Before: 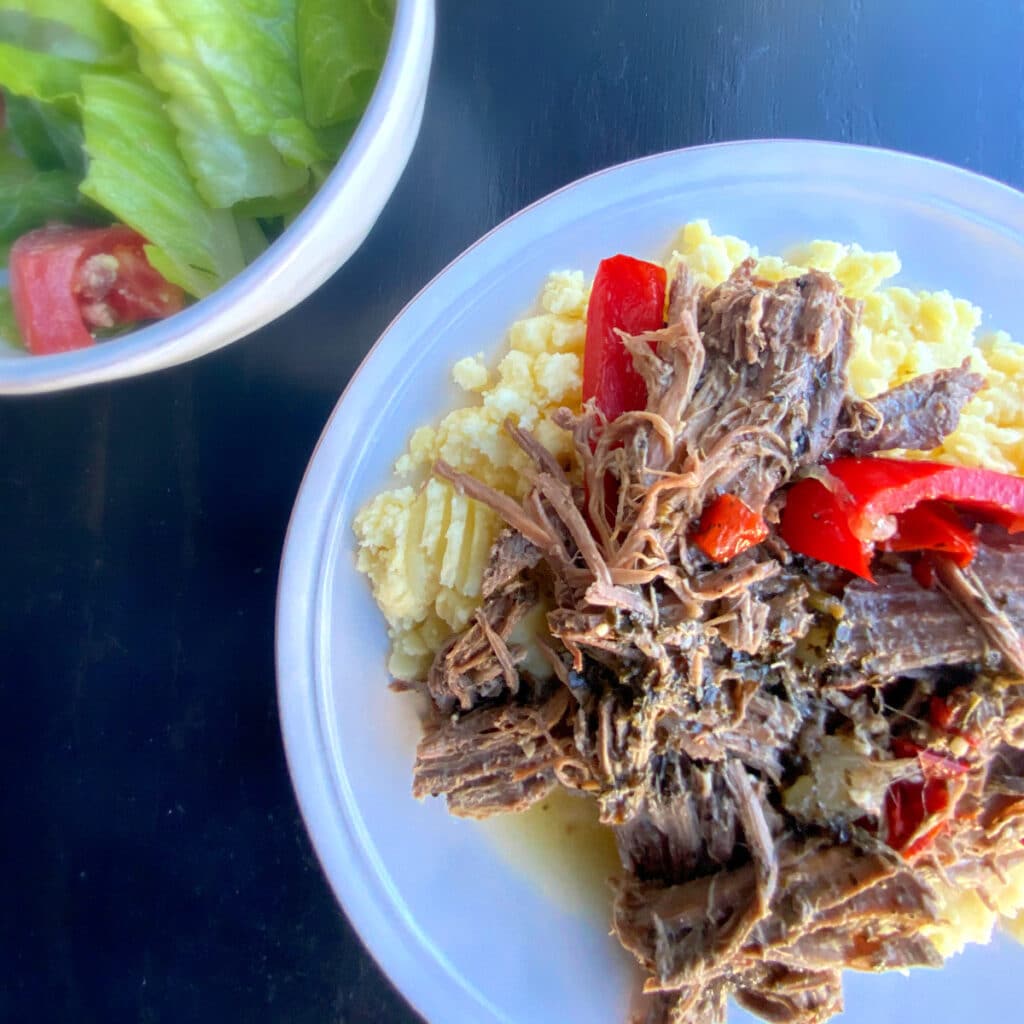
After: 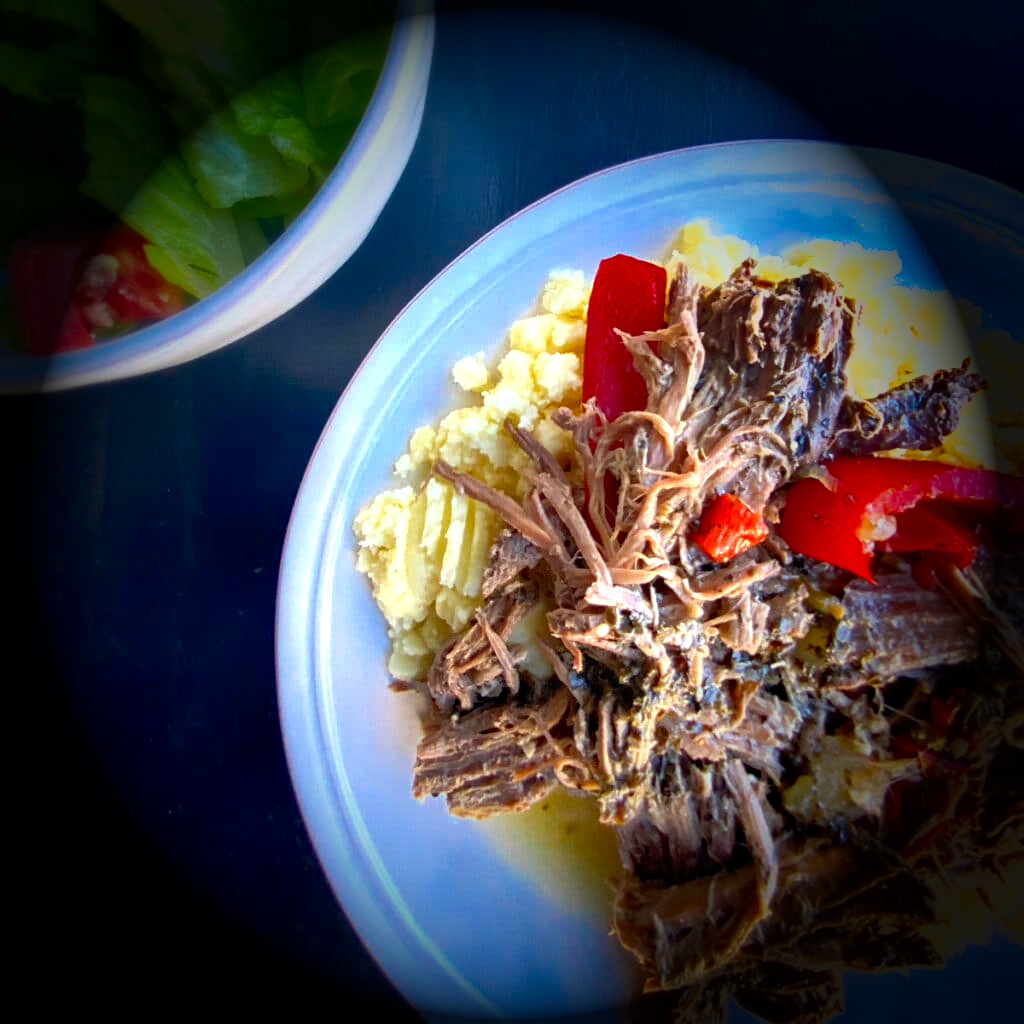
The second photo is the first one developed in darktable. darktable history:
haze removal: compatibility mode true, adaptive false
vignetting: fall-off start 34.7%, fall-off radius 64.5%, brightness -0.992, saturation 0.489, width/height ratio 0.959, unbound false
exposure: black level correction 0, exposure 0.7 EV, compensate highlight preservation false
shadows and highlights: shadows 24.63, highlights -77.79, soften with gaussian
